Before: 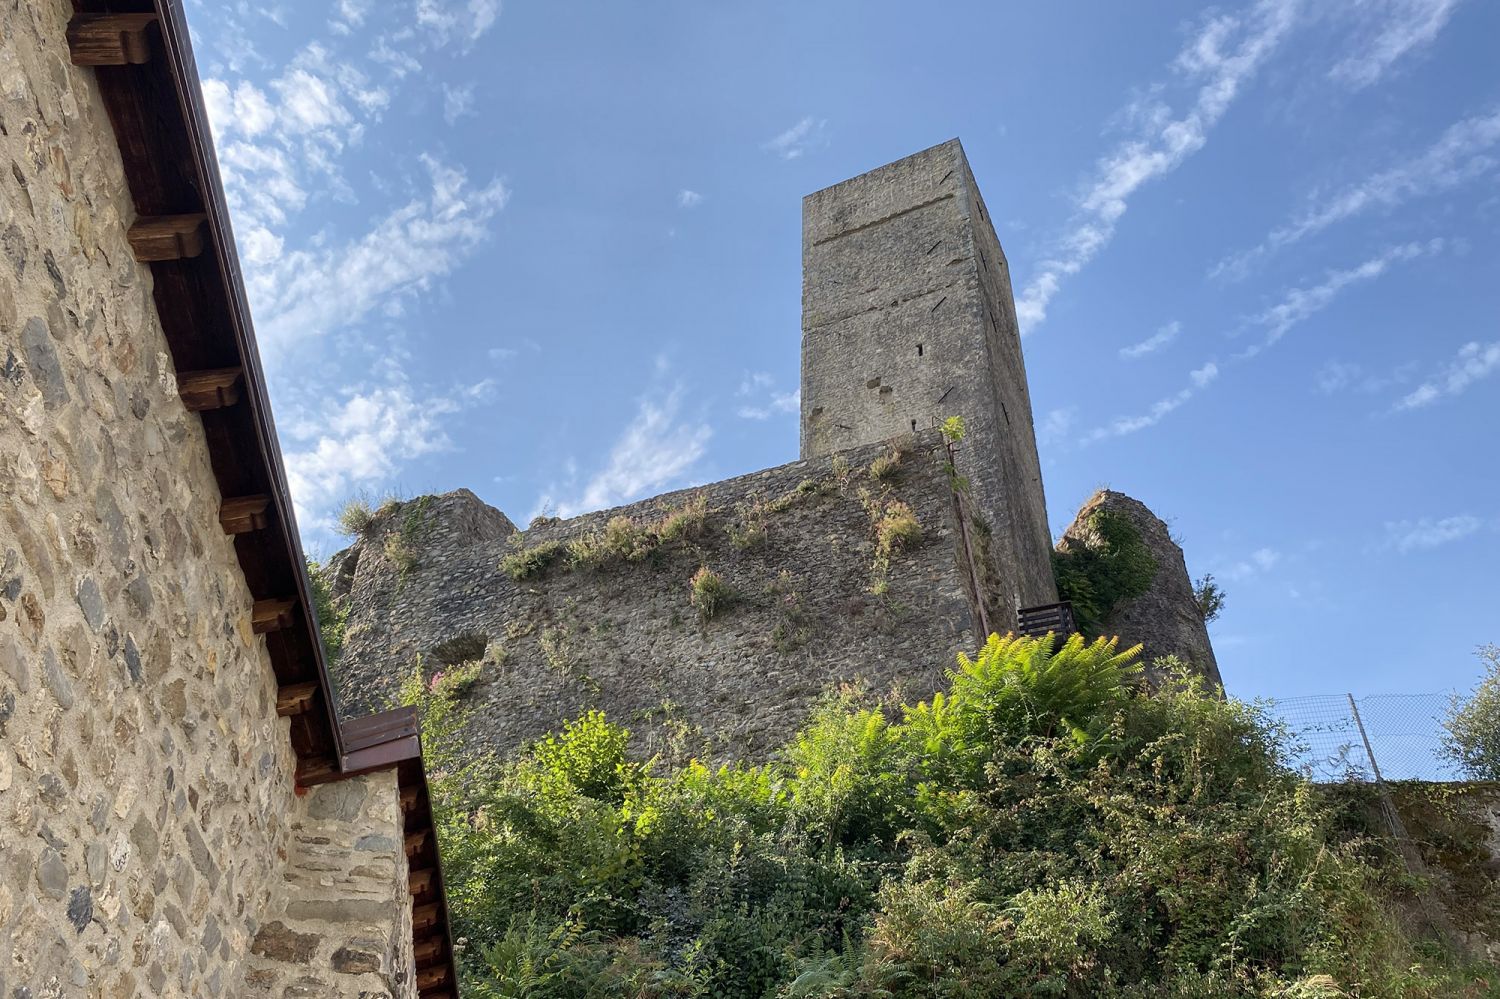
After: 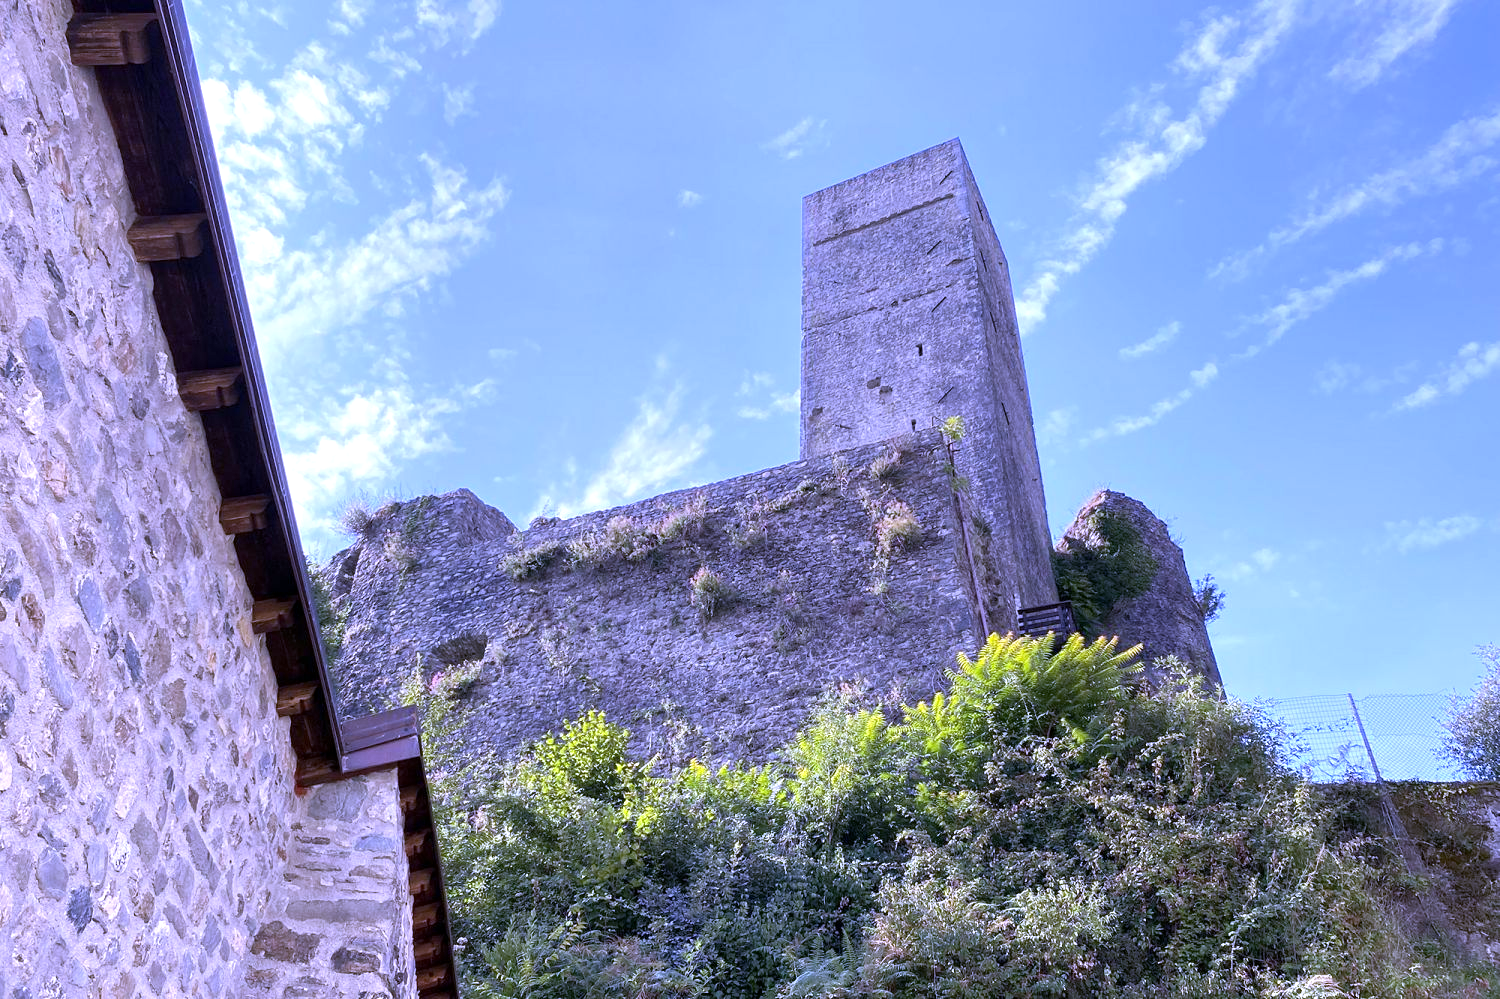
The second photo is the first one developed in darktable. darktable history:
exposure: black level correction 0.001, exposure 0.5 EV, compensate exposure bias true, compensate highlight preservation false
white balance: red 0.98, blue 1.61
